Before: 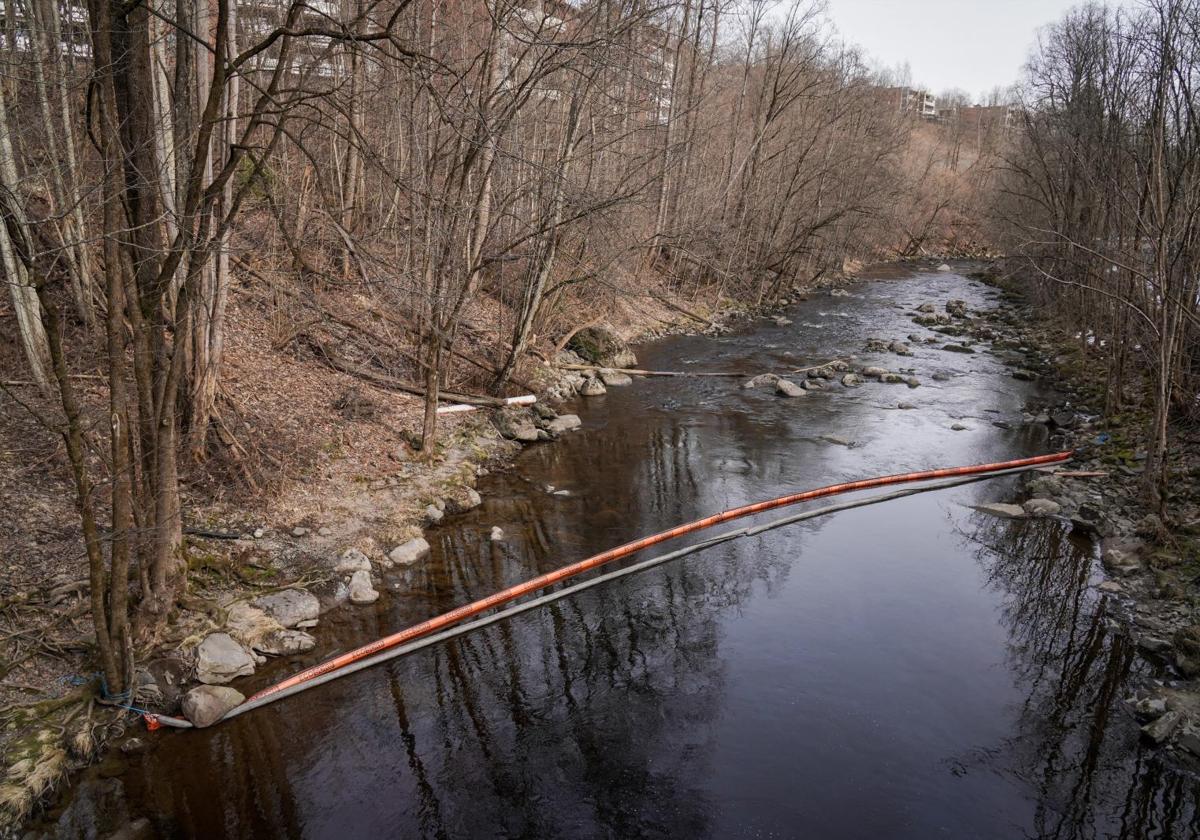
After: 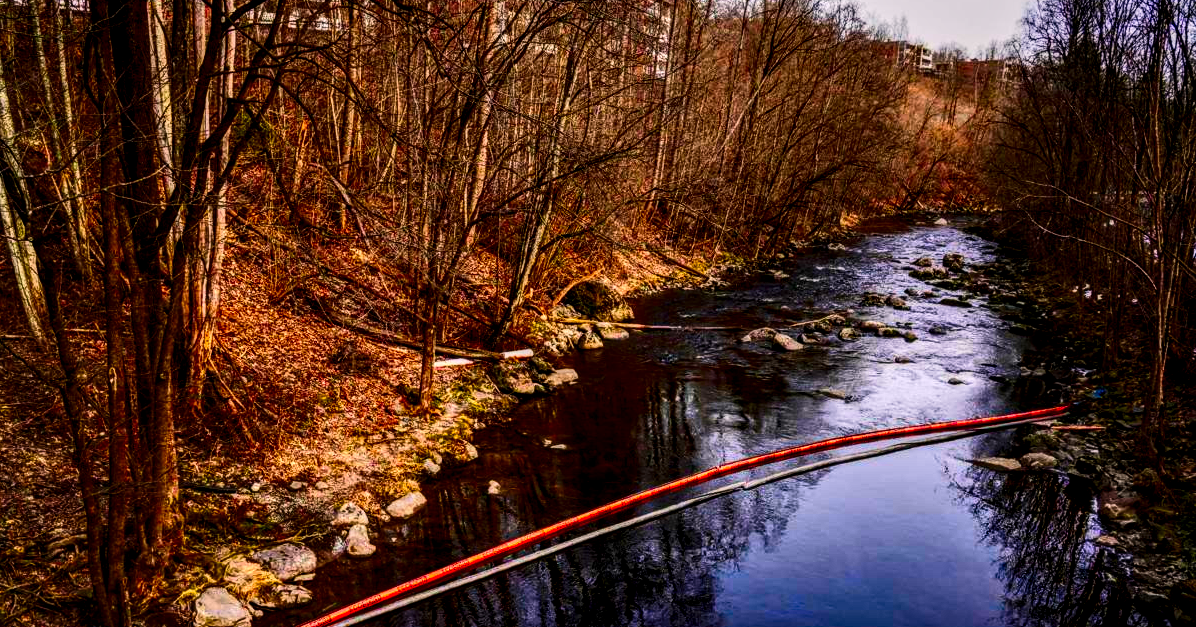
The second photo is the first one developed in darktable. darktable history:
crop: left 0.281%, top 5.492%, bottom 19.814%
exposure: exposure -1.439 EV, compensate highlight preservation false
shadows and highlights: radius 109.08, shadows 40.44, highlights -72.42, low approximation 0.01, soften with gaussian
contrast brightness saturation: contrast 0.261, brightness 0.02, saturation 0.861
local contrast: highlights 21%, shadows 69%, detail 170%
color balance rgb: highlights gain › chroma 0.888%, highlights gain › hue 25.64°, linear chroma grading › global chroma 14.718%, perceptual saturation grading › global saturation 29.366%, global vibrance 20%
base curve: curves: ch0 [(0, 0) (0.032, 0.025) (0.121, 0.166) (0.206, 0.329) (0.605, 0.79) (1, 1)], preserve colors none
